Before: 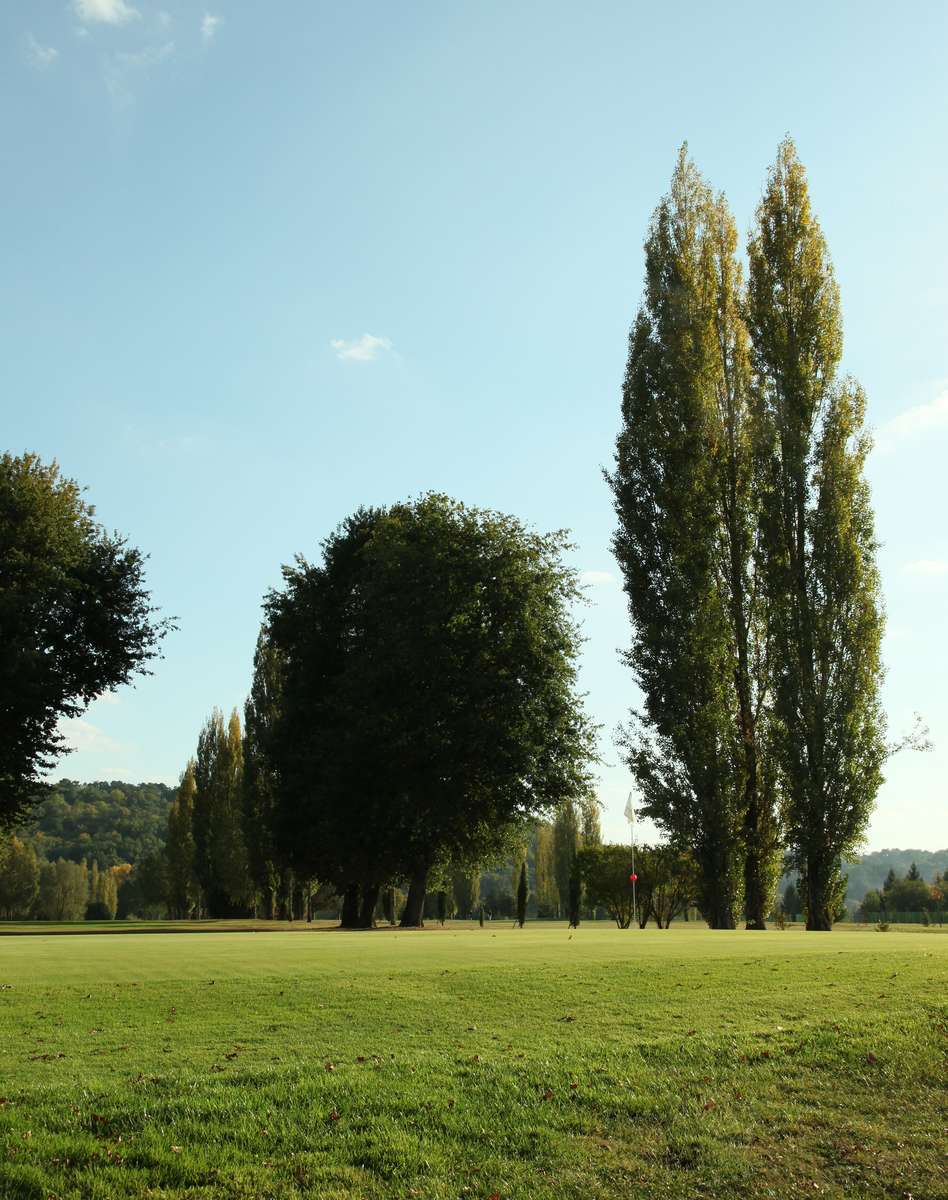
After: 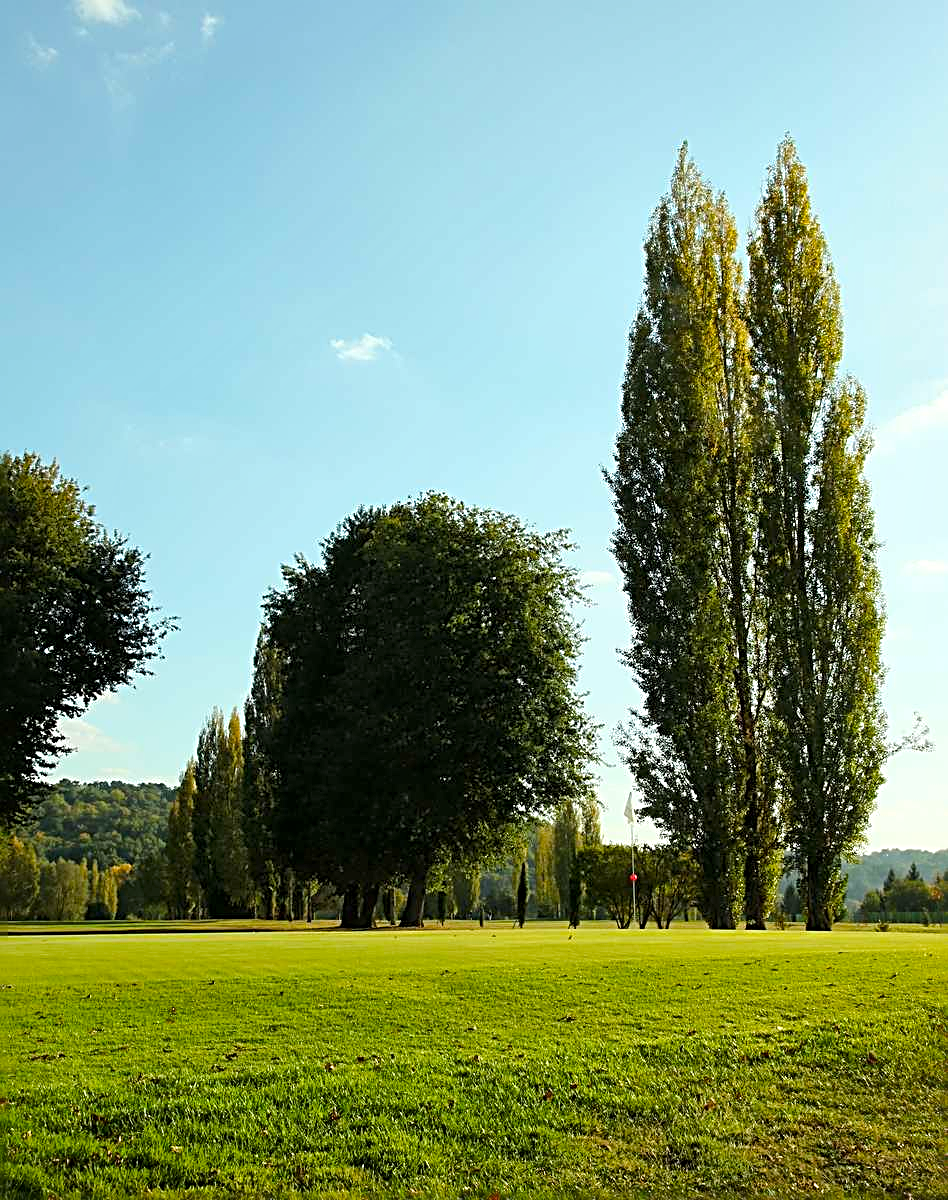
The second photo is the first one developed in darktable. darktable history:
local contrast: mode bilateral grid, contrast 20, coarseness 50, detail 150%, midtone range 0.2
color balance rgb: perceptual saturation grading › global saturation 25%, perceptual brilliance grading › mid-tones 10%, perceptual brilliance grading › shadows 15%, global vibrance 20%
sharpen: radius 3.025, amount 0.757
